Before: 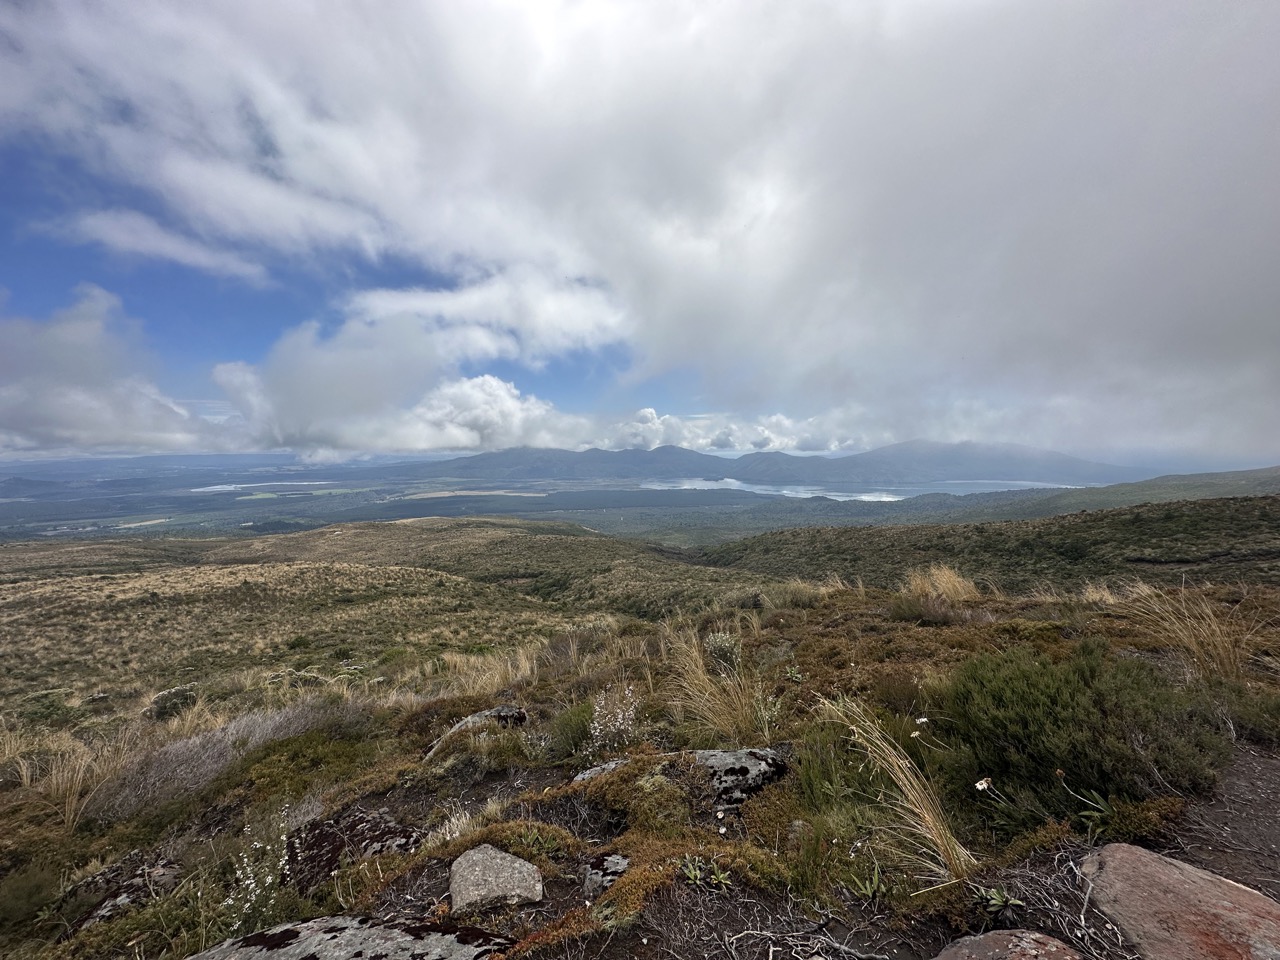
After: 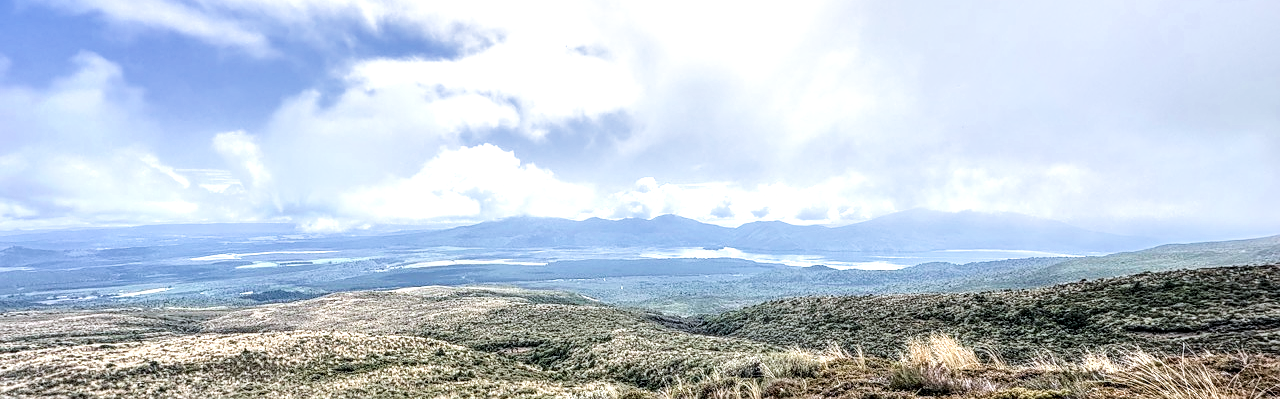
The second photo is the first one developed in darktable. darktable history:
tone equalizer: -8 EV -0.728 EV, -7 EV -0.712 EV, -6 EV -0.571 EV, -5 EV -0.424 EV, -3 EV 0.383 EV, -2 EV 0.6 EV, -1 EV 0.69 EV, +0 EV 0.77 EV, edges refinement/feathering 500, mask exposure compensation -1.57 EV, preserve details no
crop and rotate: top 24.159%, bottom 34.241%
color calibration: x 0.37, y 0.382, temperature 4308.89 K
sharpen: radius 0.999
filmic rgb: black relative exposure -8 EV, white relative exposure 4.01 EV, threshold 3.06 EV, hardness 4.14, enable highlight reconstruction true
exposure: black level correction 0, exposure 1.474 EV, compensate exposure bias true, compensate highlight preservation false
local contrast: highlights 3%, shadows 7%, detail 182%
